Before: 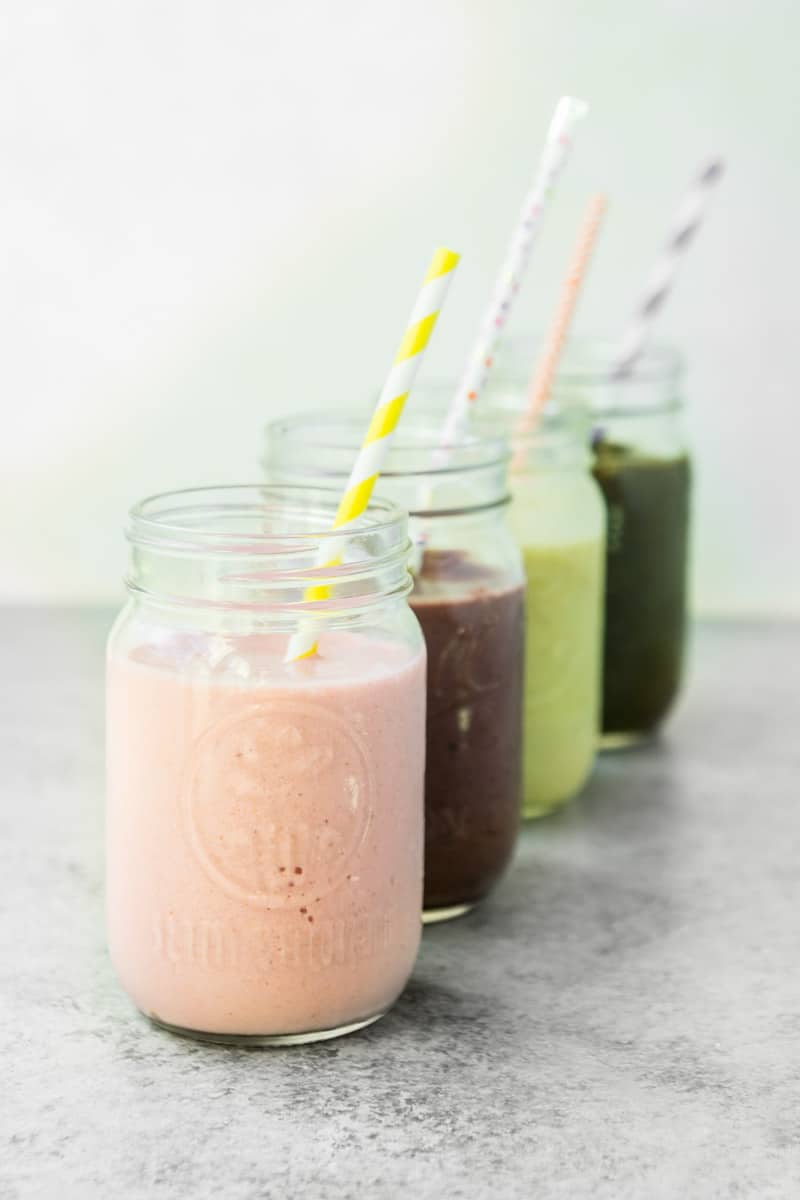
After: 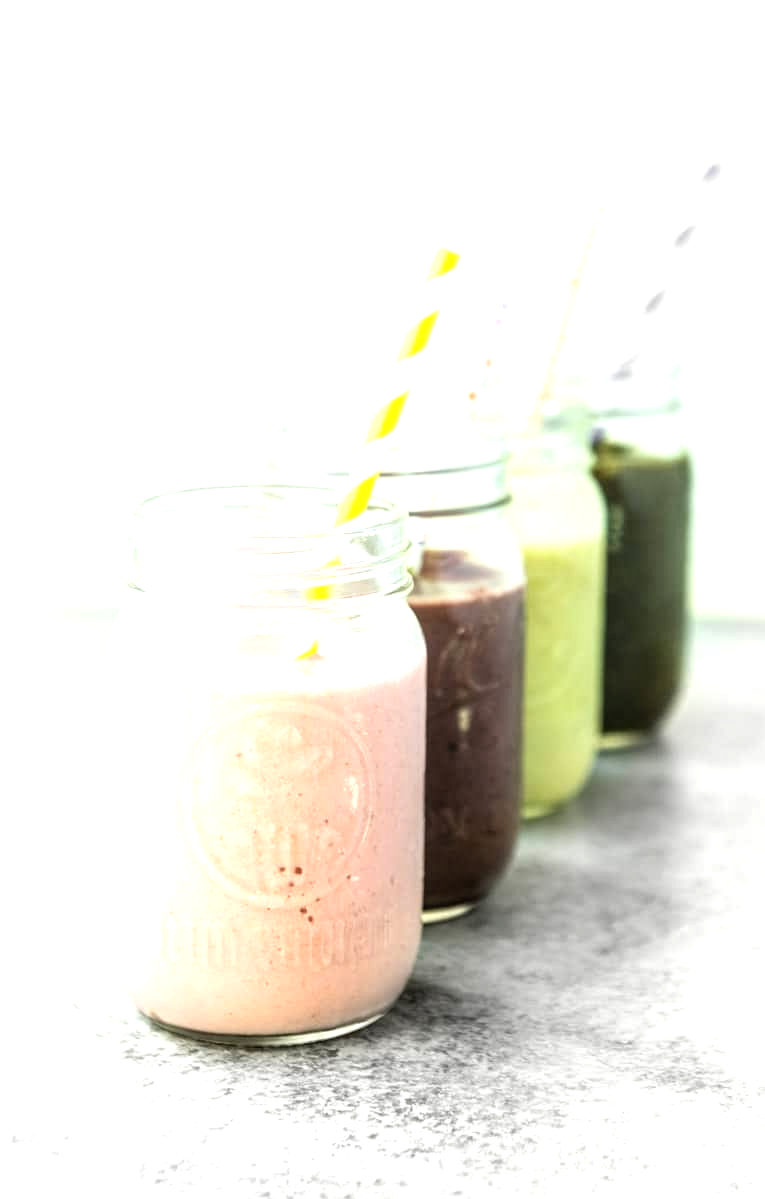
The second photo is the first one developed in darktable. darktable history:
crop: right 4.316%, bottom 0.038%
tone equalizer: -8 EV -0.762 EV, -7 EV -0.737 EV, -6 EV -0.621 EV, -5 EV -0.389 EV, -3 EV 0.405 EV, -2 EV 0.6 EV, -1 EV 0.694 EV, +0 EV 0.741 EV
local contrast: detail 130%
